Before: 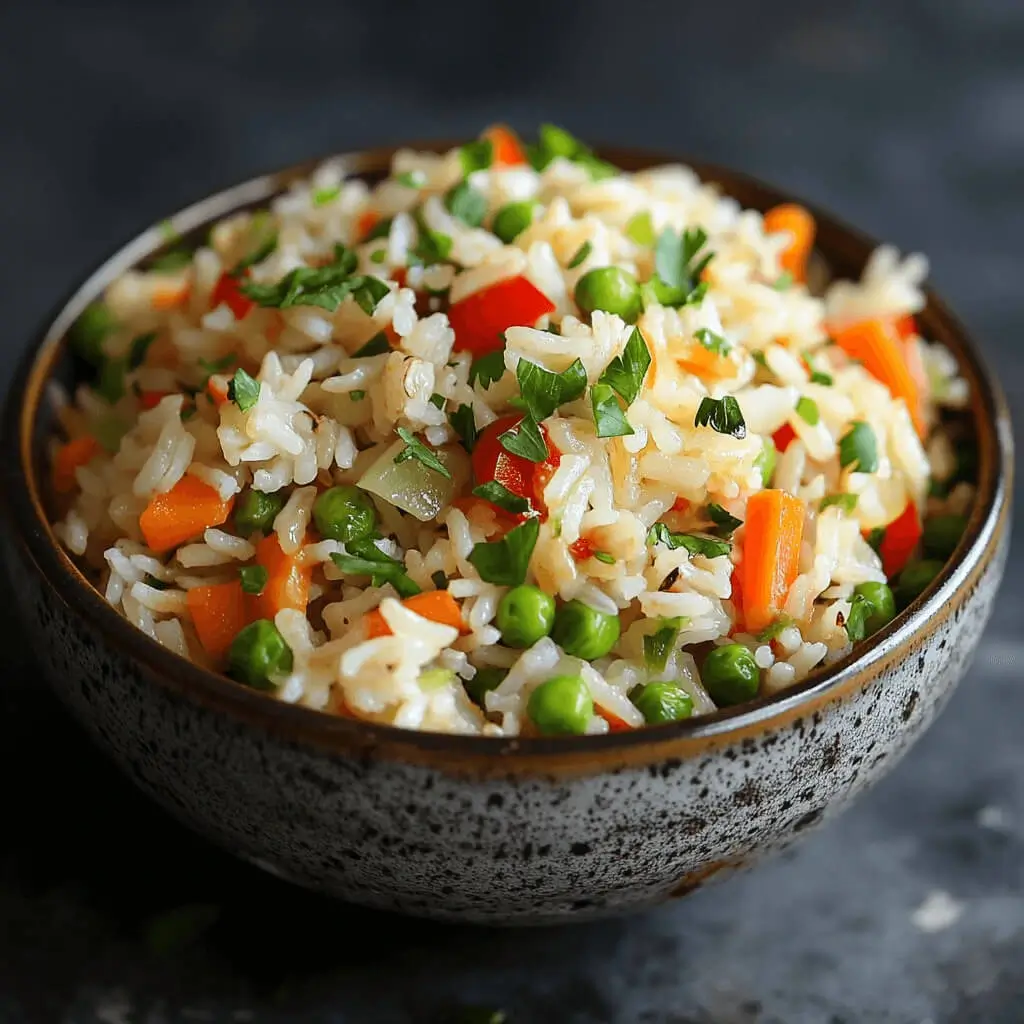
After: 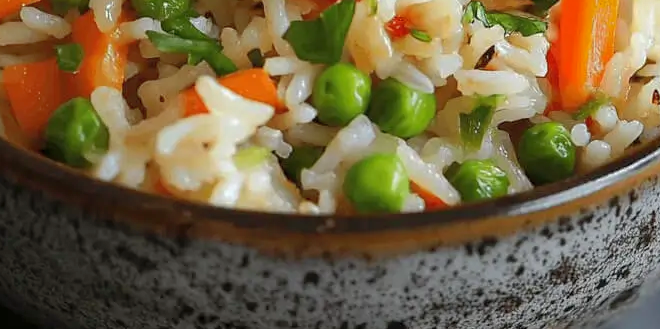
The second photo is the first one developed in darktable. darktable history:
shadows and highlights: on, module defaults
crop: left 17.99%, top 51.033%, right 17.489%, bottom 16.801%
